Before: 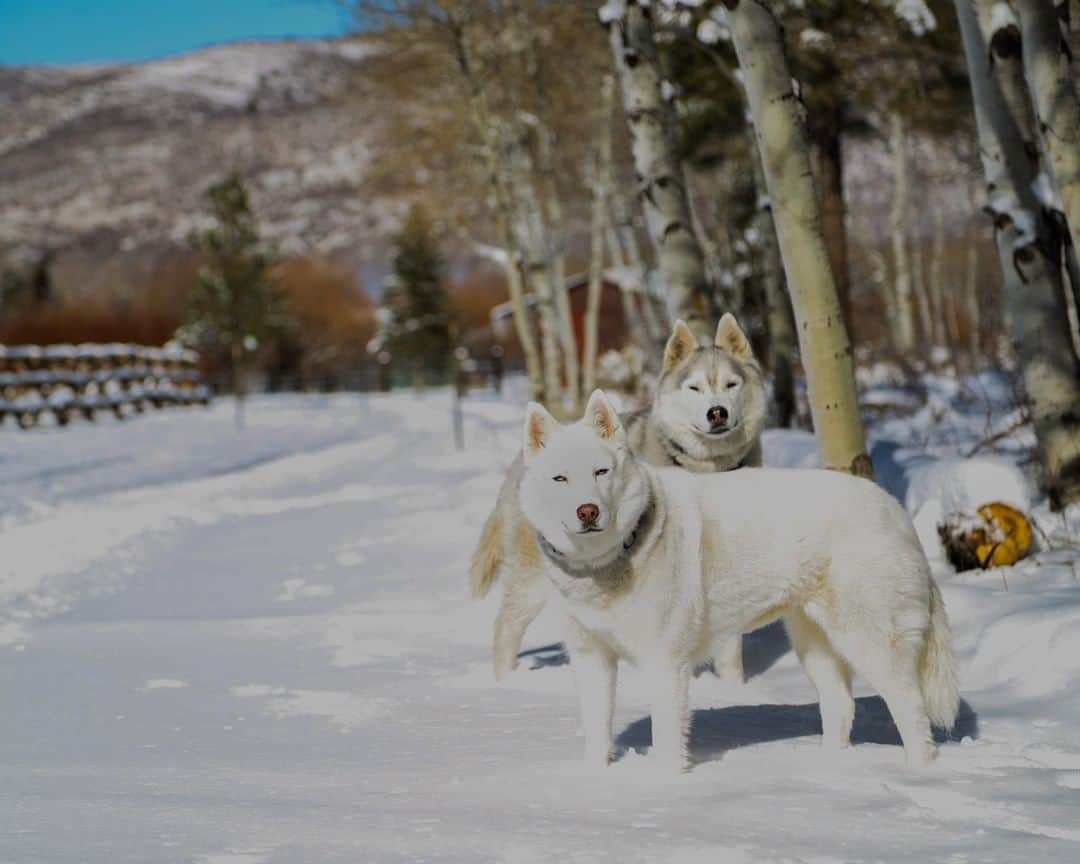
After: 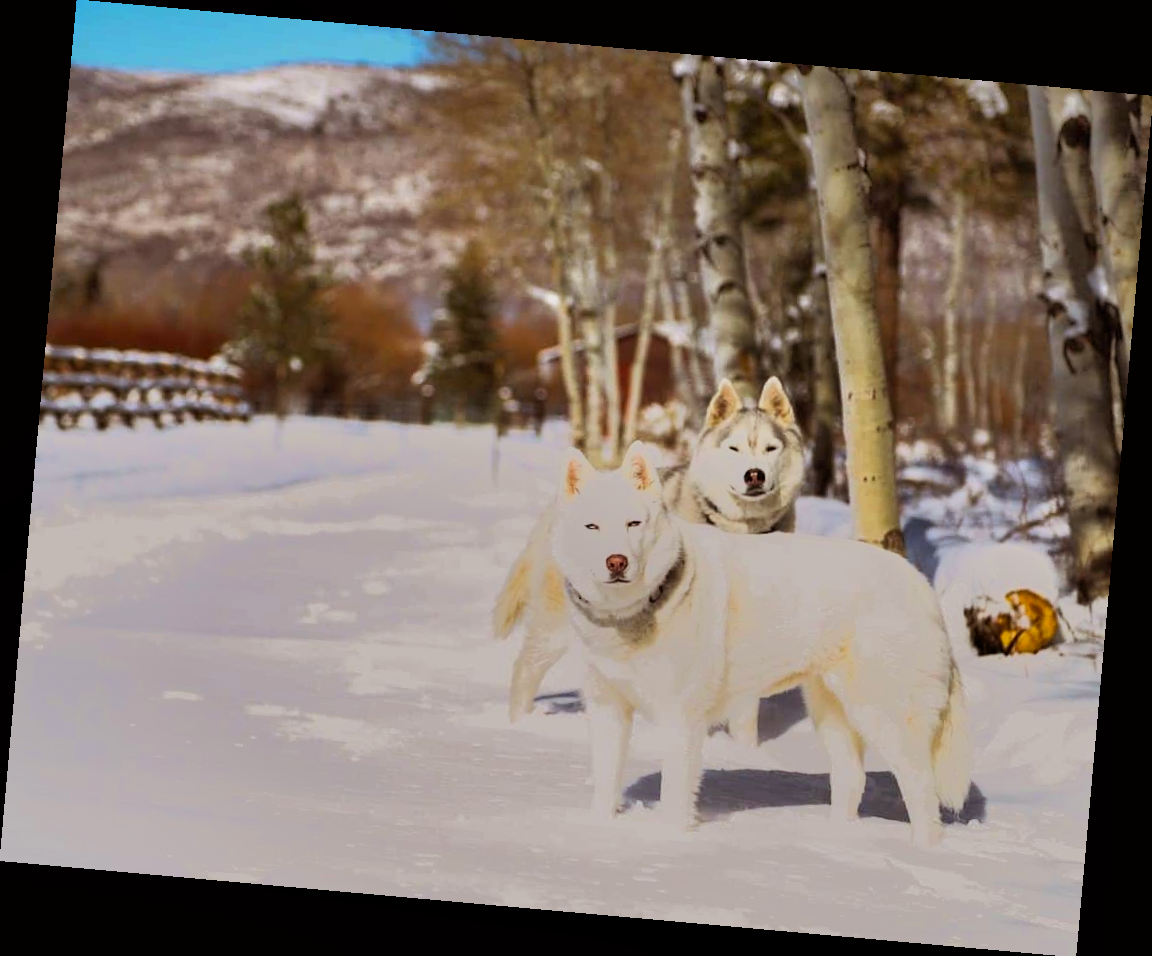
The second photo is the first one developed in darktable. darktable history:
exposure: black level correction 0, exposure 0.7 EV, compensate exposure bias true, compensate highlight preservation false
tone equalizer: -7 EV -0.63 EV, -6 EV 1 EV, -5 EV -0.45 EV, -4 EV 0.43 EV, -3 EV 0.41 EV, -2 EV 0.15 EV, -1 EV -0.15 EV, +0 EV -0.39 EV, smoothing diameter 25%, edges refinement/feathering 10, preserve details guided filter
rgb levels: mode RGB, independent channels, levels [[0, 0.5, 1], [0, 0.521, 1], [0, 0.536, 1]]
rotate and perspective: rotation 5.12°, automatic cropping off
